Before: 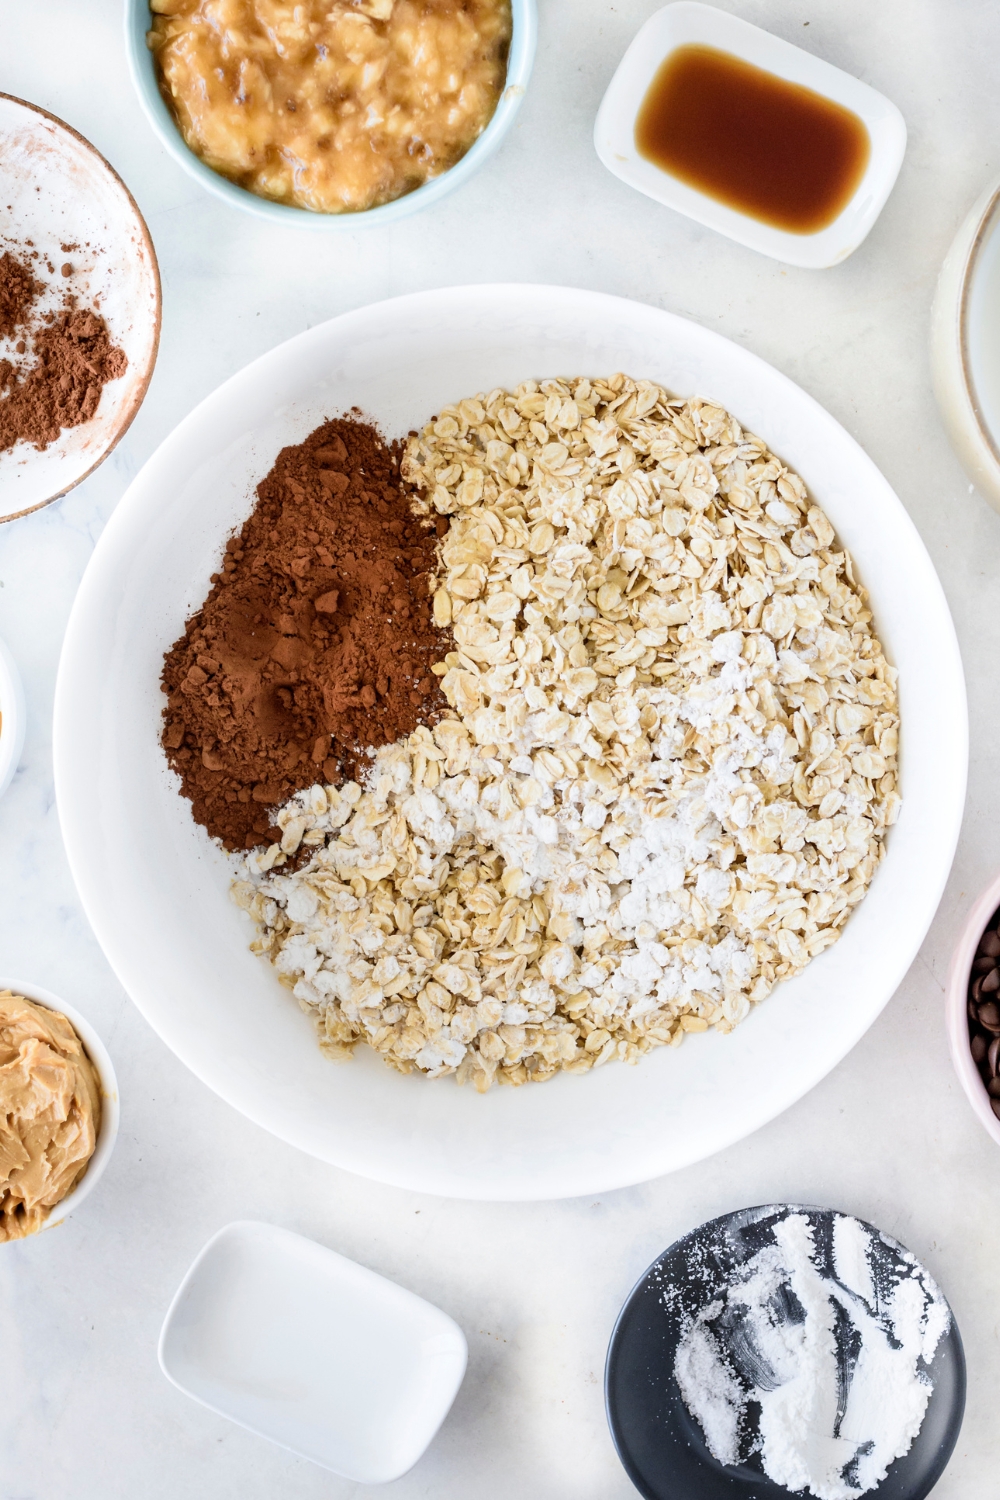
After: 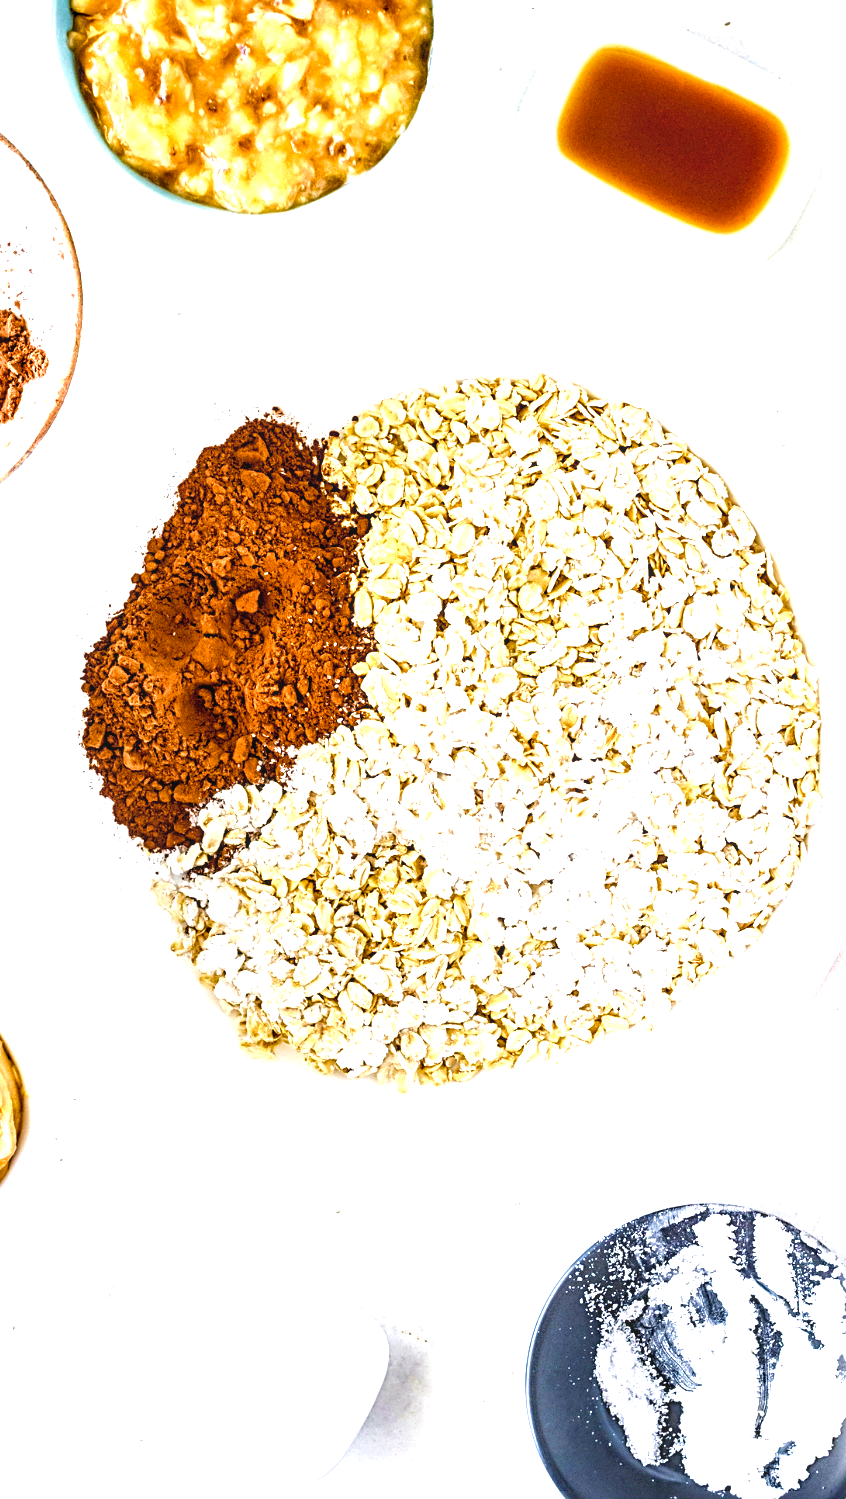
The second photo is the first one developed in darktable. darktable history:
crop: left 7.956%, right 7.386%
exposure: exposure -0.029 EV, compensate highlight preservation false
levels: levels [0, 0.374, 0.749]
color balance rgb: shadows lift › hue 87.24°, linear chroma grading › shadows -7.526%, linear chroma grading › global chroma 9.82%, perceptual saturation grading › global saturation 27.362%, perceptual saturation grading › highlights -28.7%, perceptual saturation grading › mid-tones 15.412%, perceptual saturation grading › shadows 33.289%
local contrast: detail 130%
velvia: on, module defaults
sharpen: radius 3.054, amount 0.755
